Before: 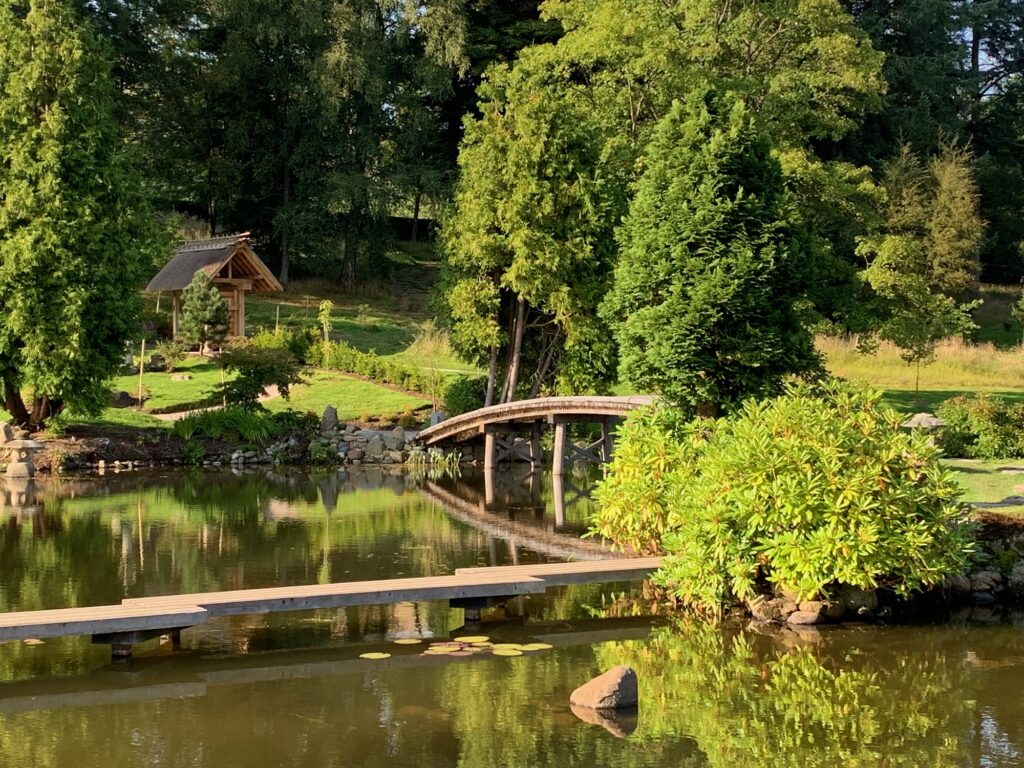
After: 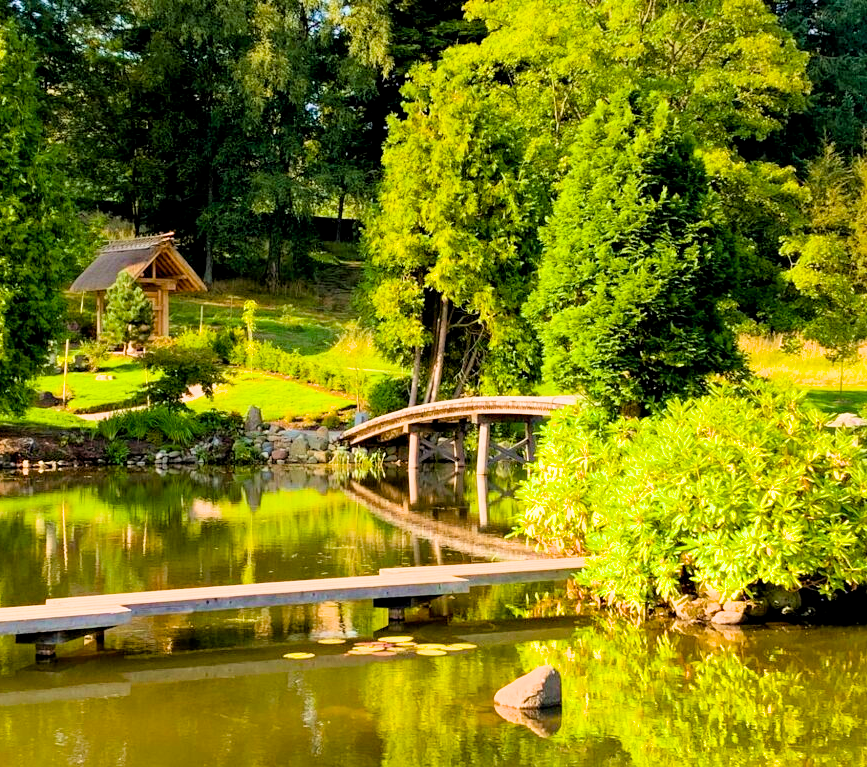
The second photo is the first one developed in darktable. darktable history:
exposure: exposure 1.239 EV, compensate highlight preservation false
velvia: on, module defaults
filmic rgb: middle gray luminance 18.26%, black relative exposure -9 EV, white relative exposure 3.7 EV, target black luminance 0%, hardness 4.84, latitude 67.77%, contrast 0.958, highlights saturation mix 20.46%, shadows ↔ highlights balance 20.68%
crop: left 7.444%, right 7.835%
color balance rgb: global offset › luminance 0.282%, linear chroma grading › global chroma 15.392%, perceptual saturation grading › global saturation 25.839%
